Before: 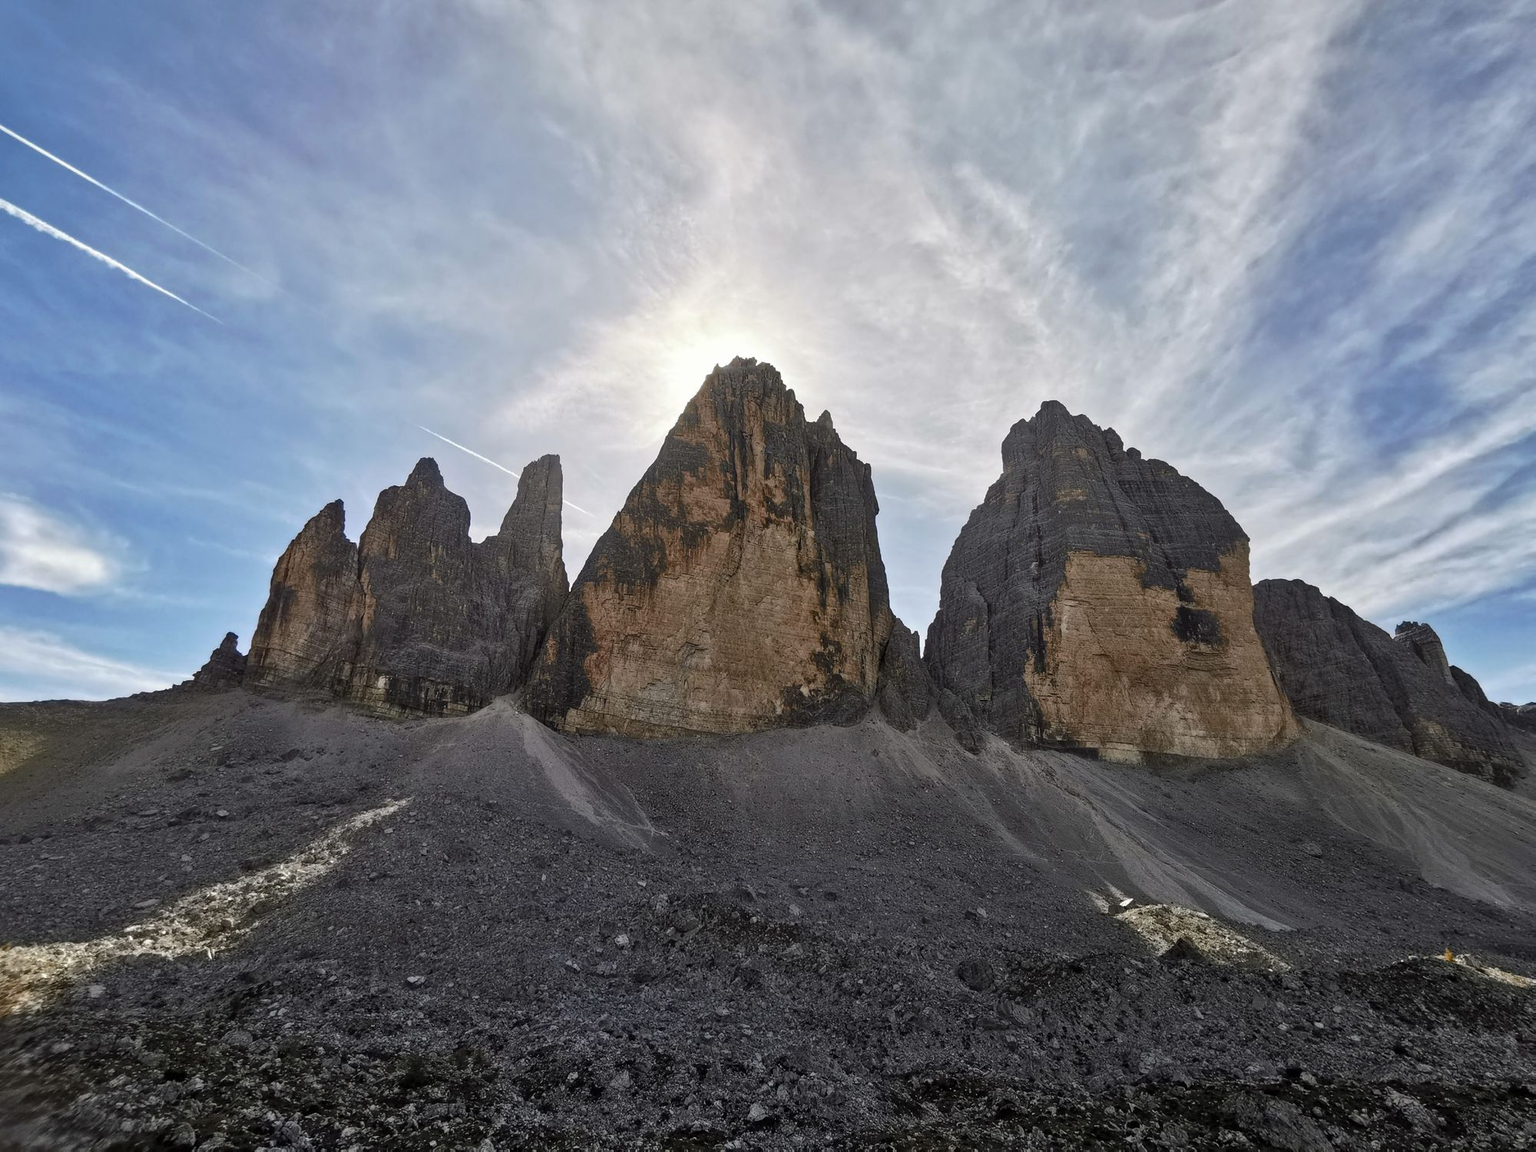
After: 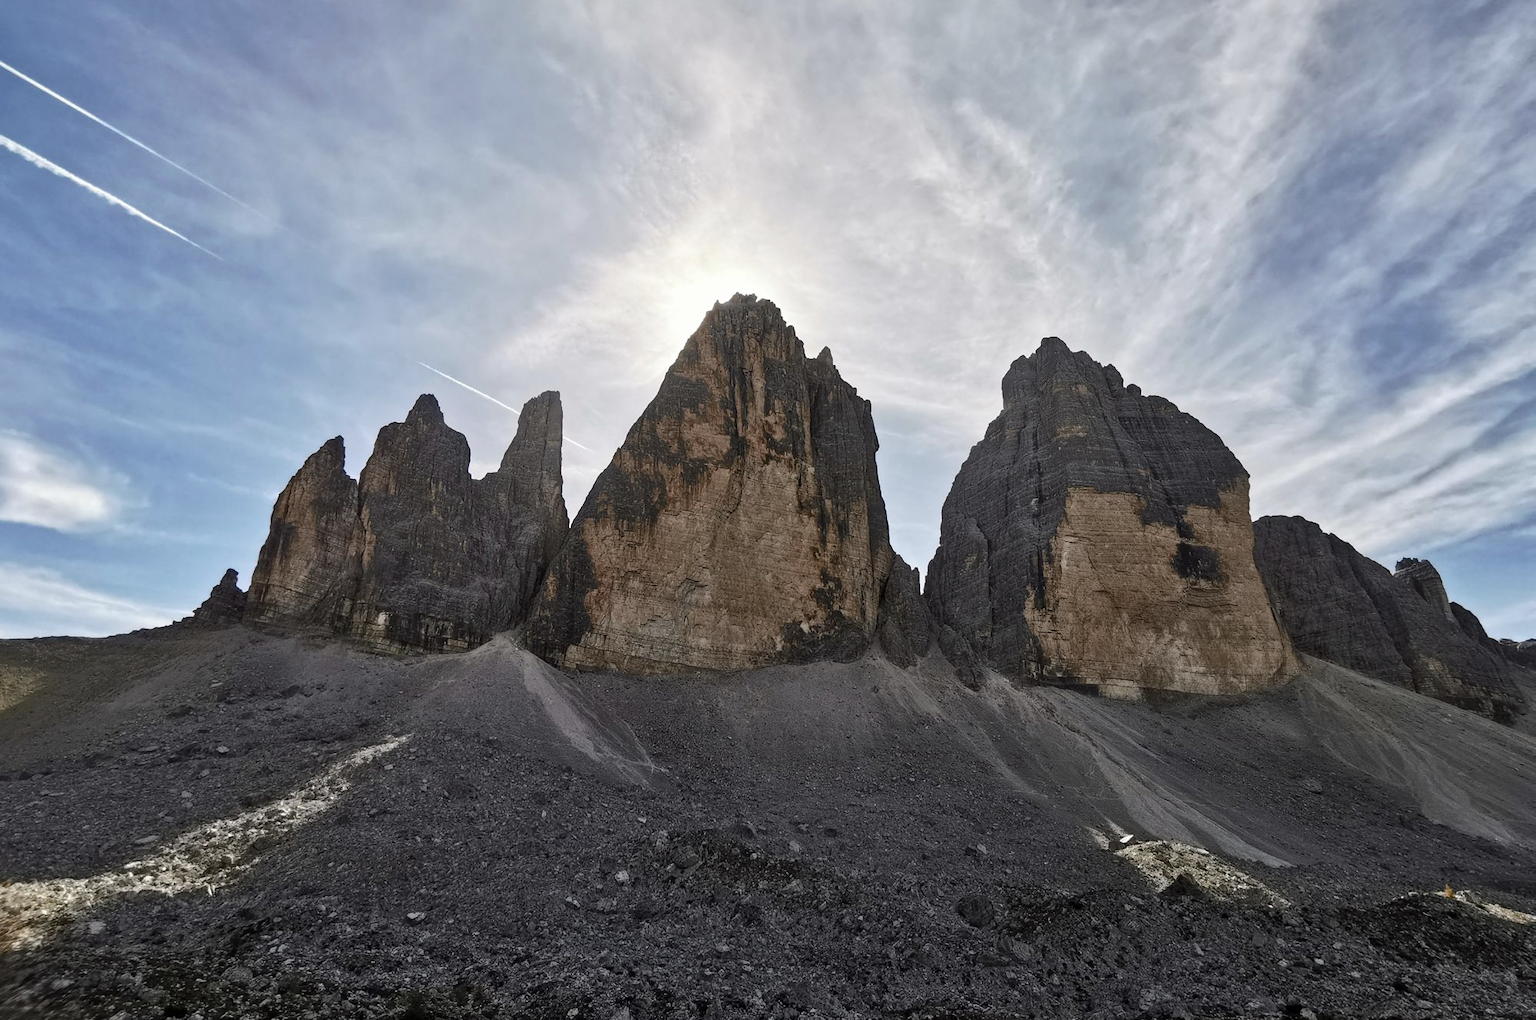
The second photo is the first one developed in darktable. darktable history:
contrast brightness saturation: contrast 0.106, saturation -0.17
crop and rotate: top 5.577%, bottom 5.815%
